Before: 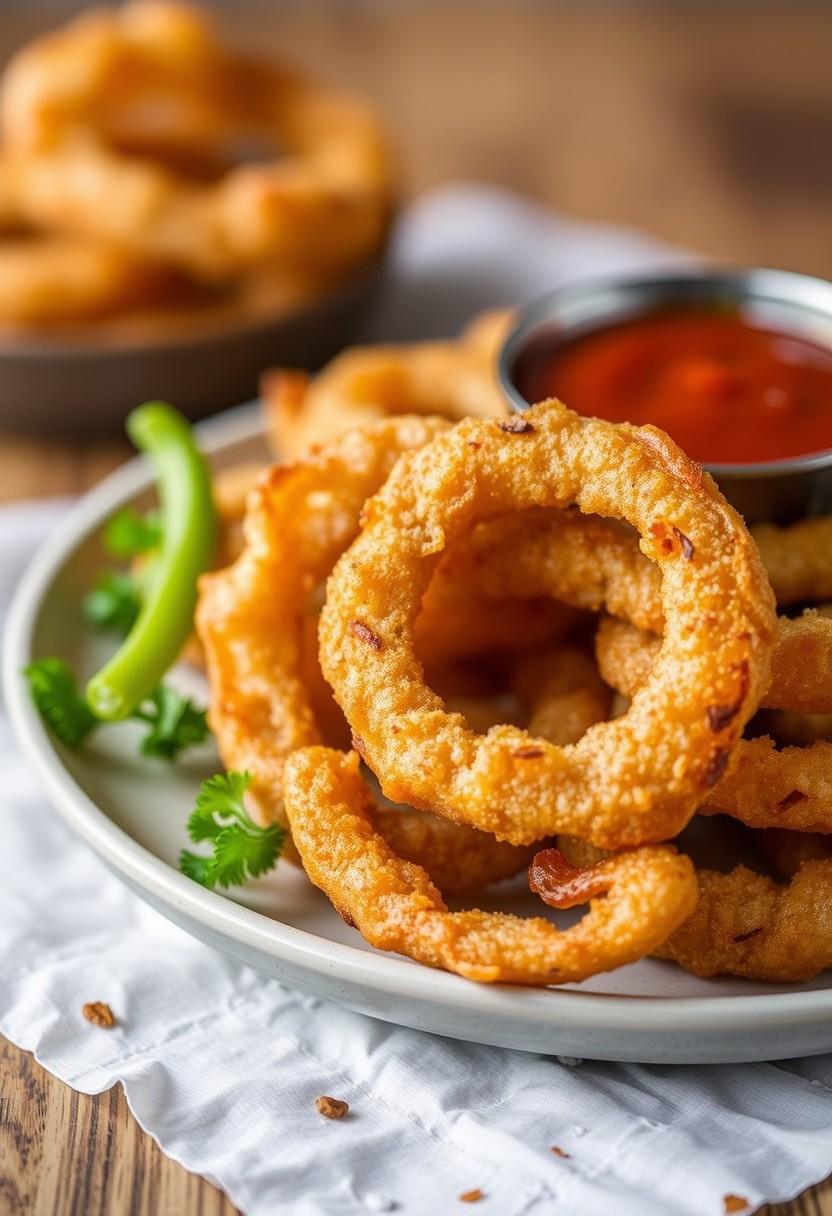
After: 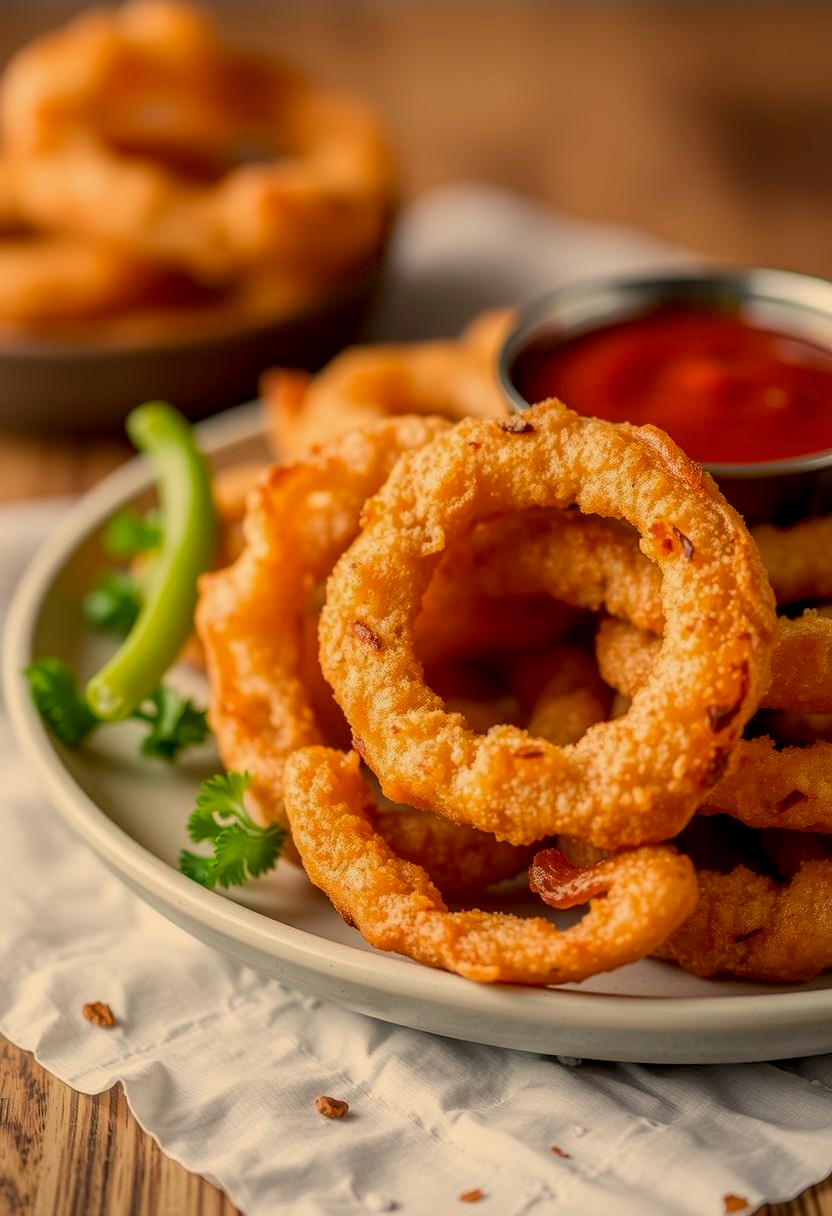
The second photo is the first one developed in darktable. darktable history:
exposure: black level correction 0.011, exposure -0.478 EV, compensate highlight preservation false
white balance: red 1.138, green 0.996, blue 0.812
